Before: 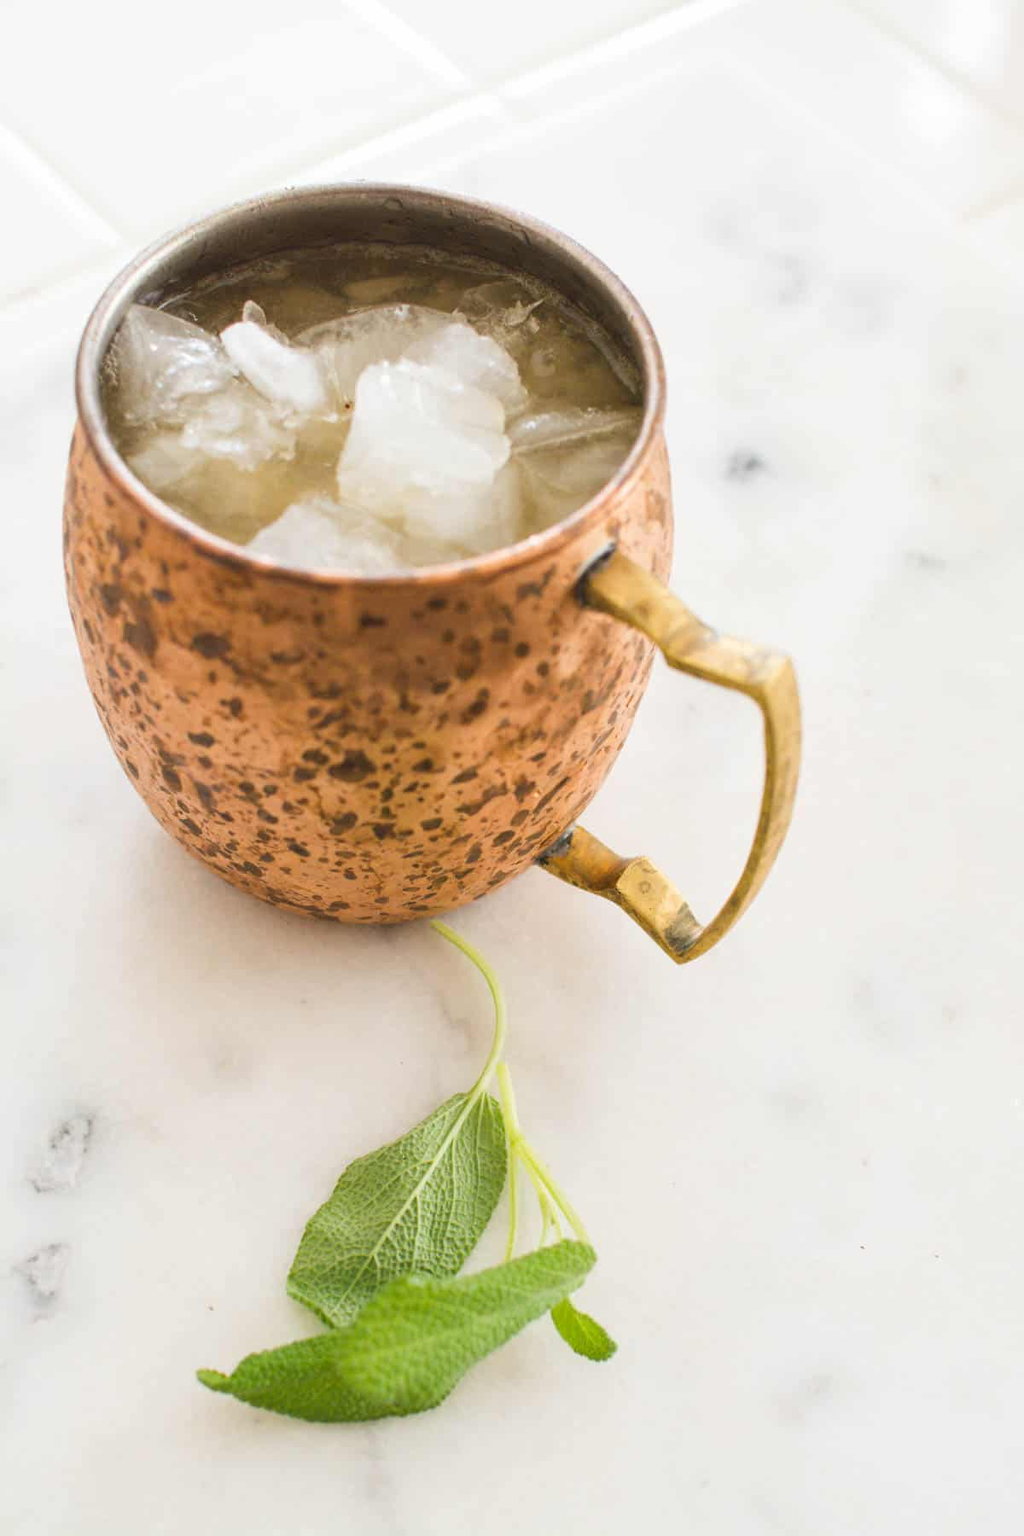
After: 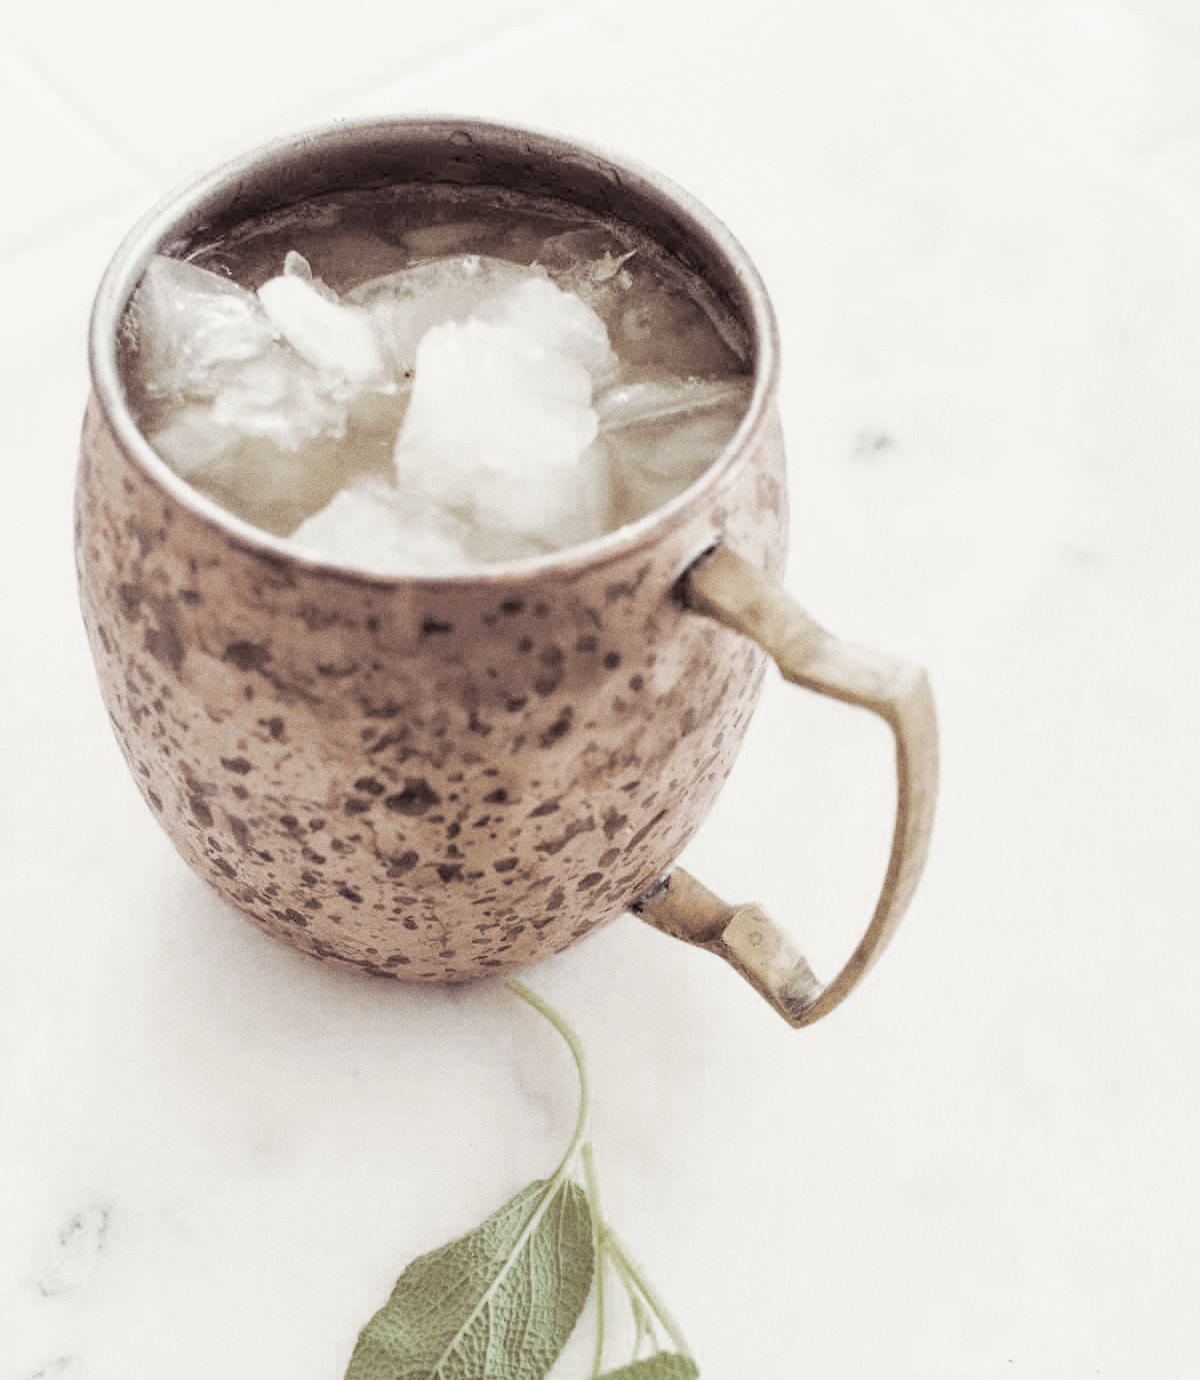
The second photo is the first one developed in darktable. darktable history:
tone equalizer: on, module defaults
crop: top 5.667%, bottom 17.637%
exposure: black level correction 0, exposure 0.7 EV, compensate exposure bias true, compensate highlight preservation false
filmic rgb: black relative exposure -5 EV, hardness 2.88, contrast 1.3, highlights saturation mix -30%
split-toning: shadows › saturation 0.24, highlights › hue 54°, highlights › saturation 0.24
grain: coarseness 0.47 ISO
color zones: curves: ch0 [(0, 0.487) (0.241, 0.395) (0.434, 0.373) (0.658, 0.412) (0.838, 0.487)]; ch1 [(0, 0) (0.053, 0.053) (0.211, 0.202) (0.579, 0.259) (0.781, 0.241)]
